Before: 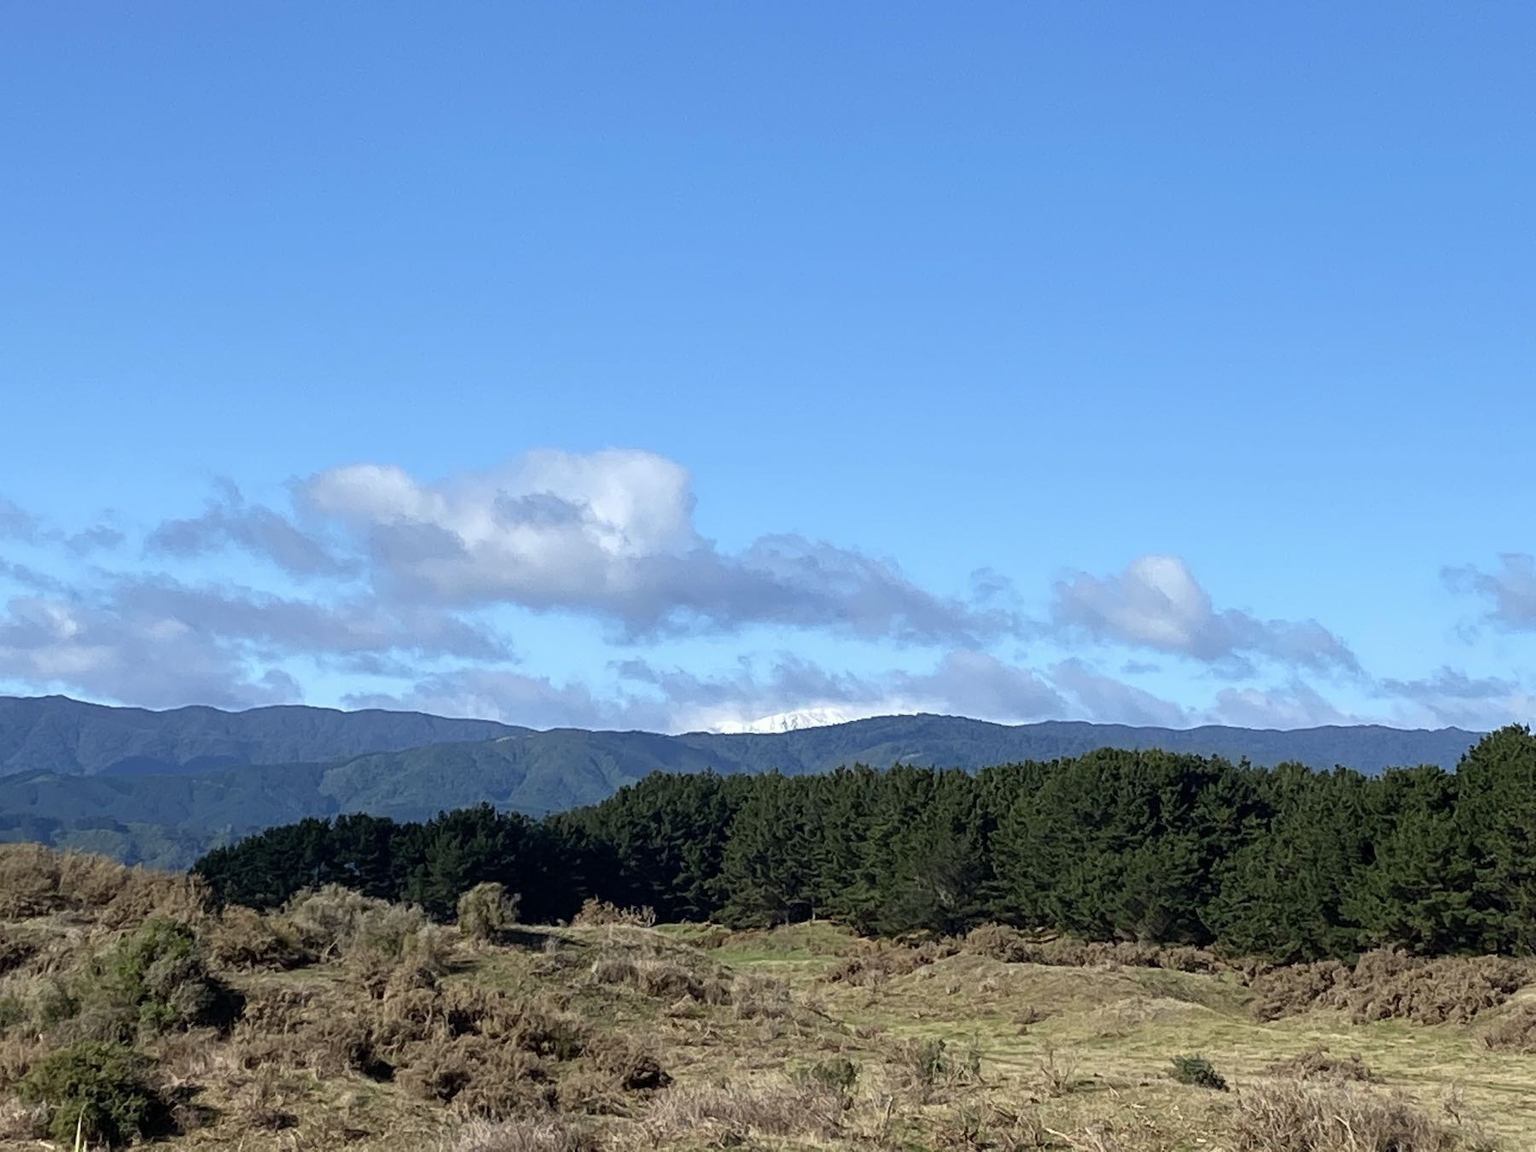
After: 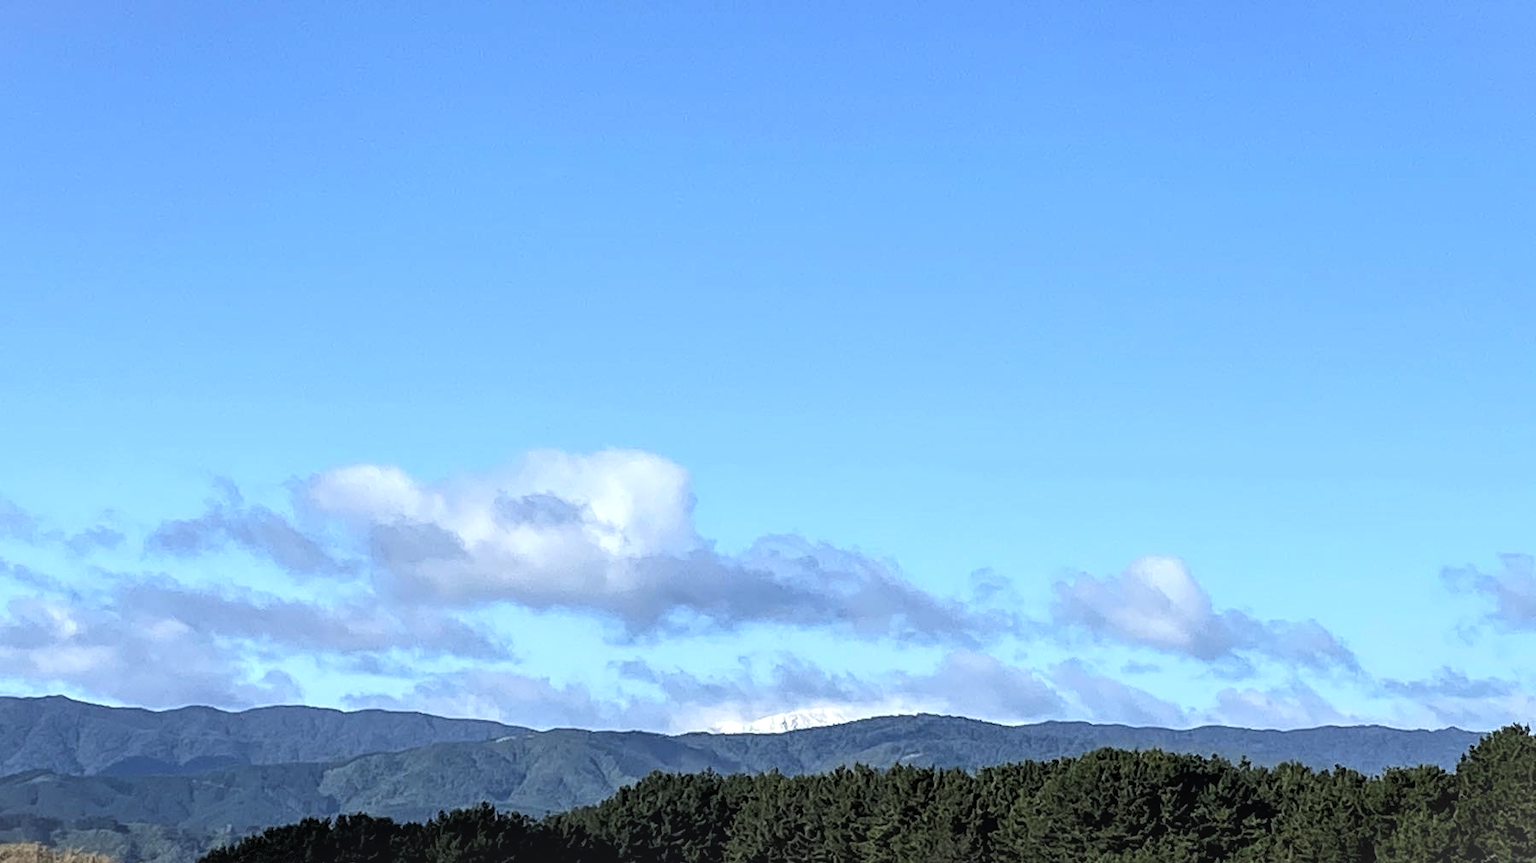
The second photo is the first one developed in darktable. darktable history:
exposure: exposure 0.21 EV, compensate exposure bias true, compensate highlight preservation false
crop: bottom 24.99%
local contrast: on, module defaults
vignetting: fall-off start 100.89%, brightness 0.043, saturation 0.002, width/height ratio 1.324, dithering 8-bit output
tone curve: curves: ch0 [(0, 0) (0.118, 0.034) (0.182, 0.124) (0.265, 0.214) (0.504, 0.508) (0.783, 0.825) (1, 1)], color space Lab, linked channels, preserve colors none
